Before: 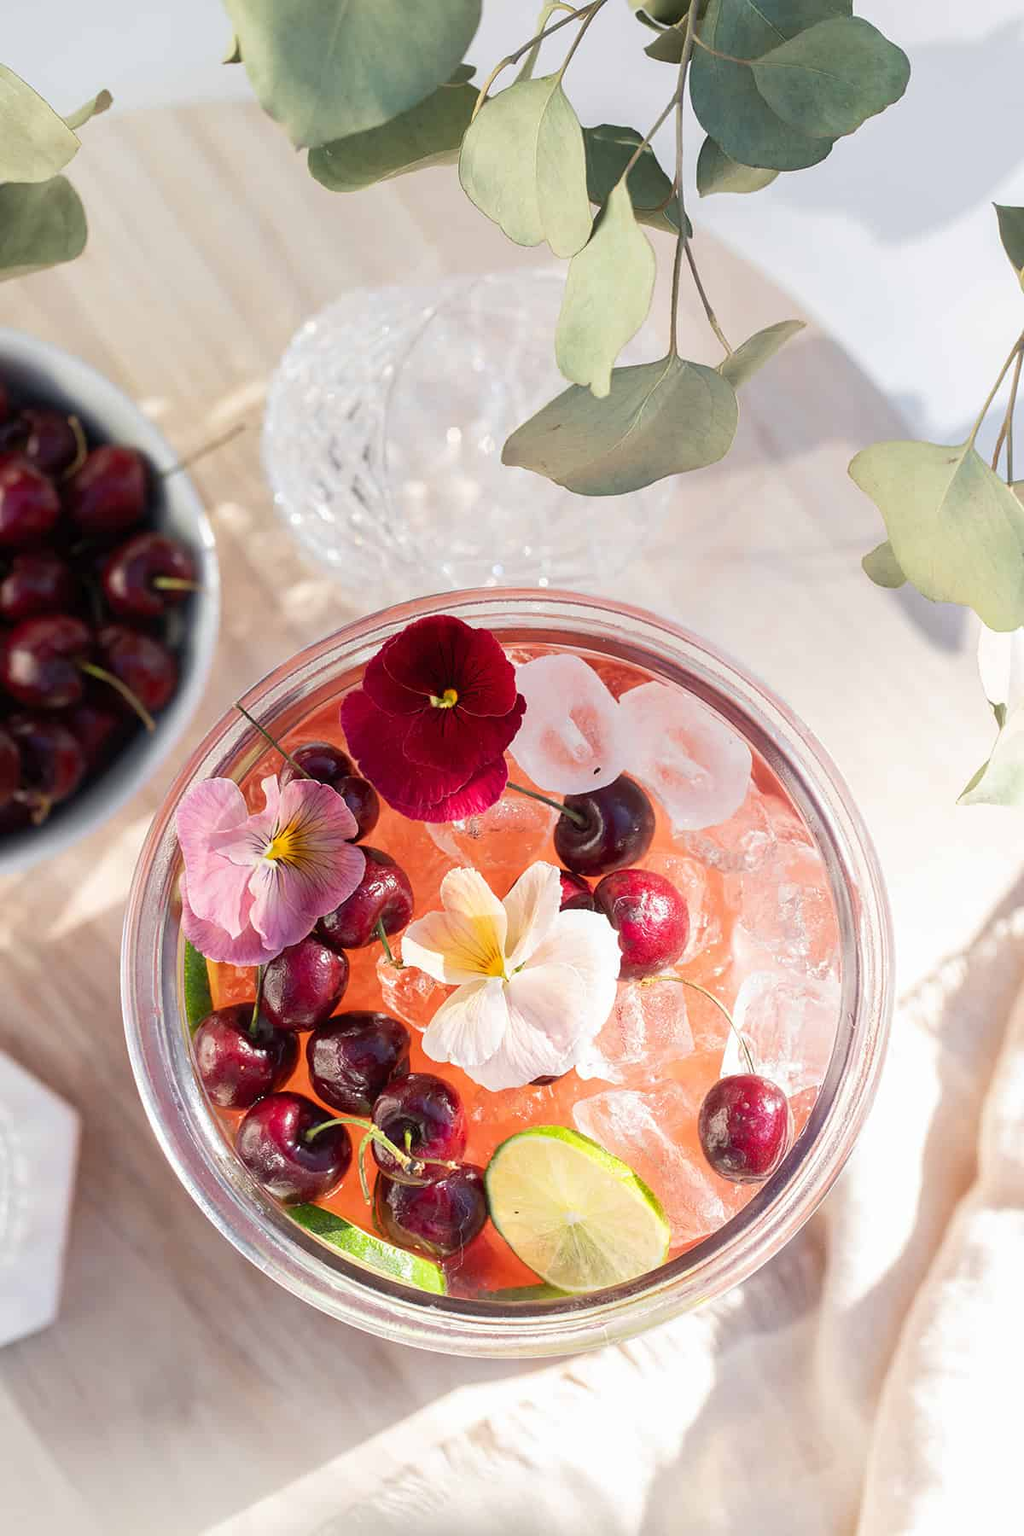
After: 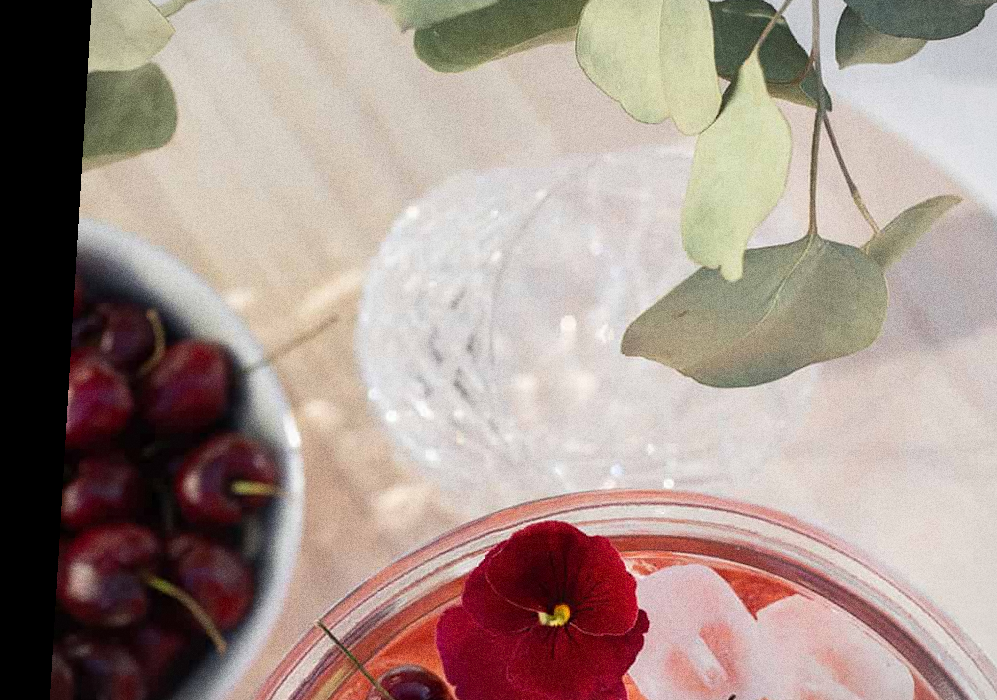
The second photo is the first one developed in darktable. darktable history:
vignetting: fall-off start 100%, brightness -0.282, width/height ratio 1.31
crop: left 0.579%, top 7.627%, right 23.167%, bottom 54.275%
rotate and perspective: rotation 0.128°, lens shift (vertical) -0.181, lens shift (horizontal) -0.044, shear 0.001, automatic cropping off
grain: coarseness 0.09 ISO, strength 40%
